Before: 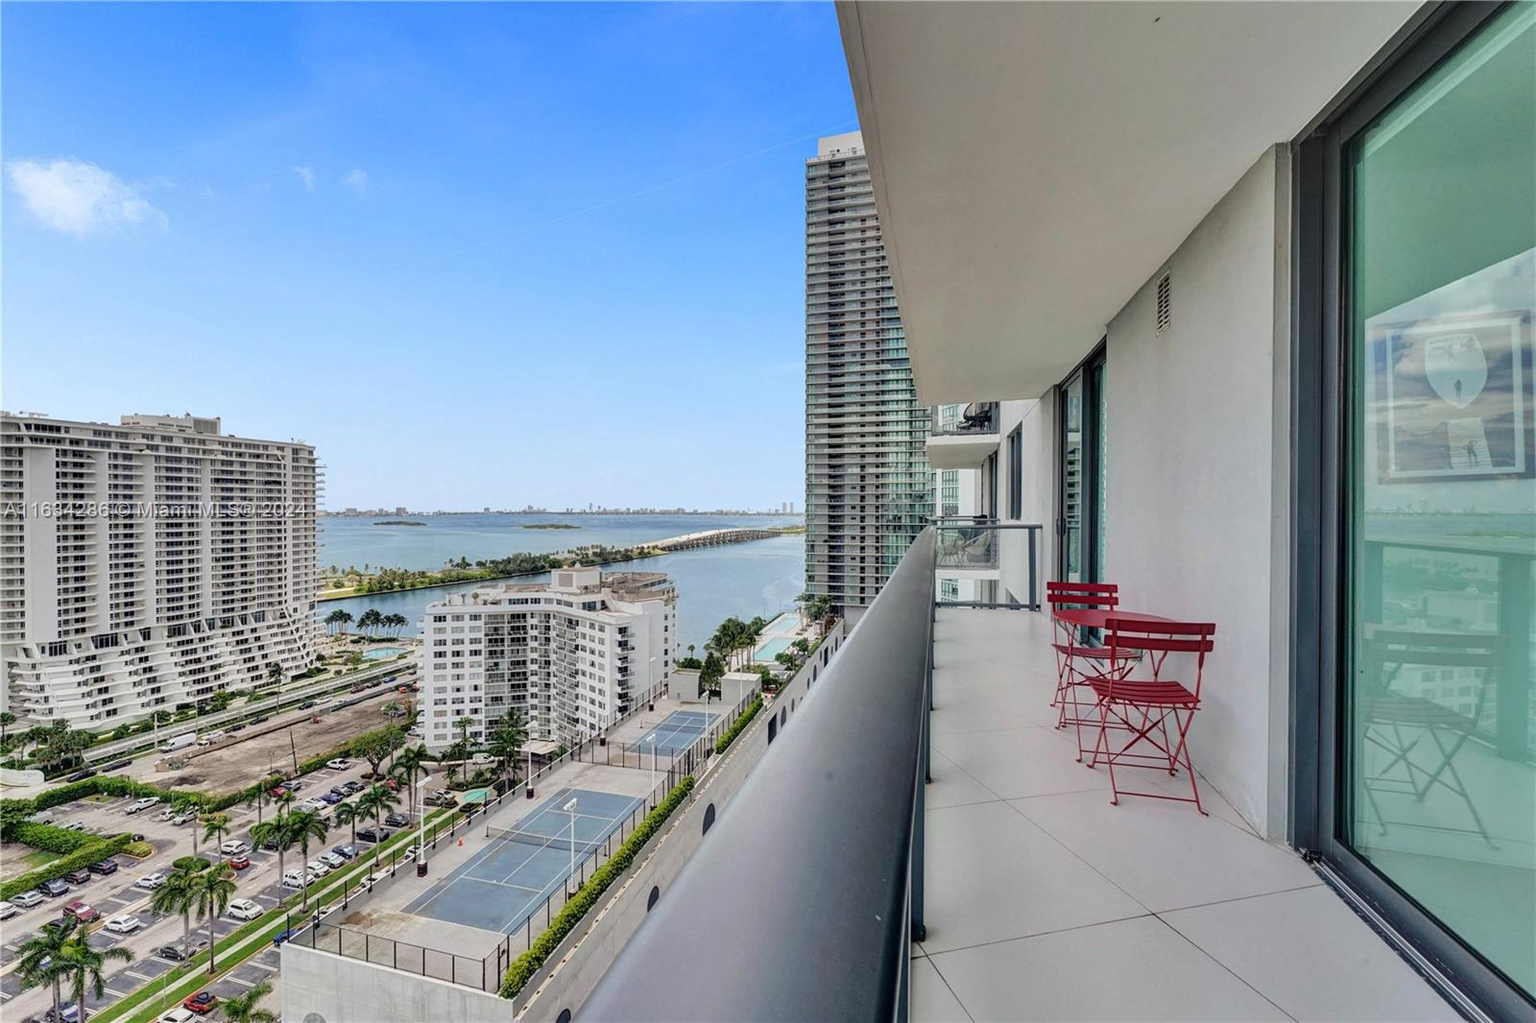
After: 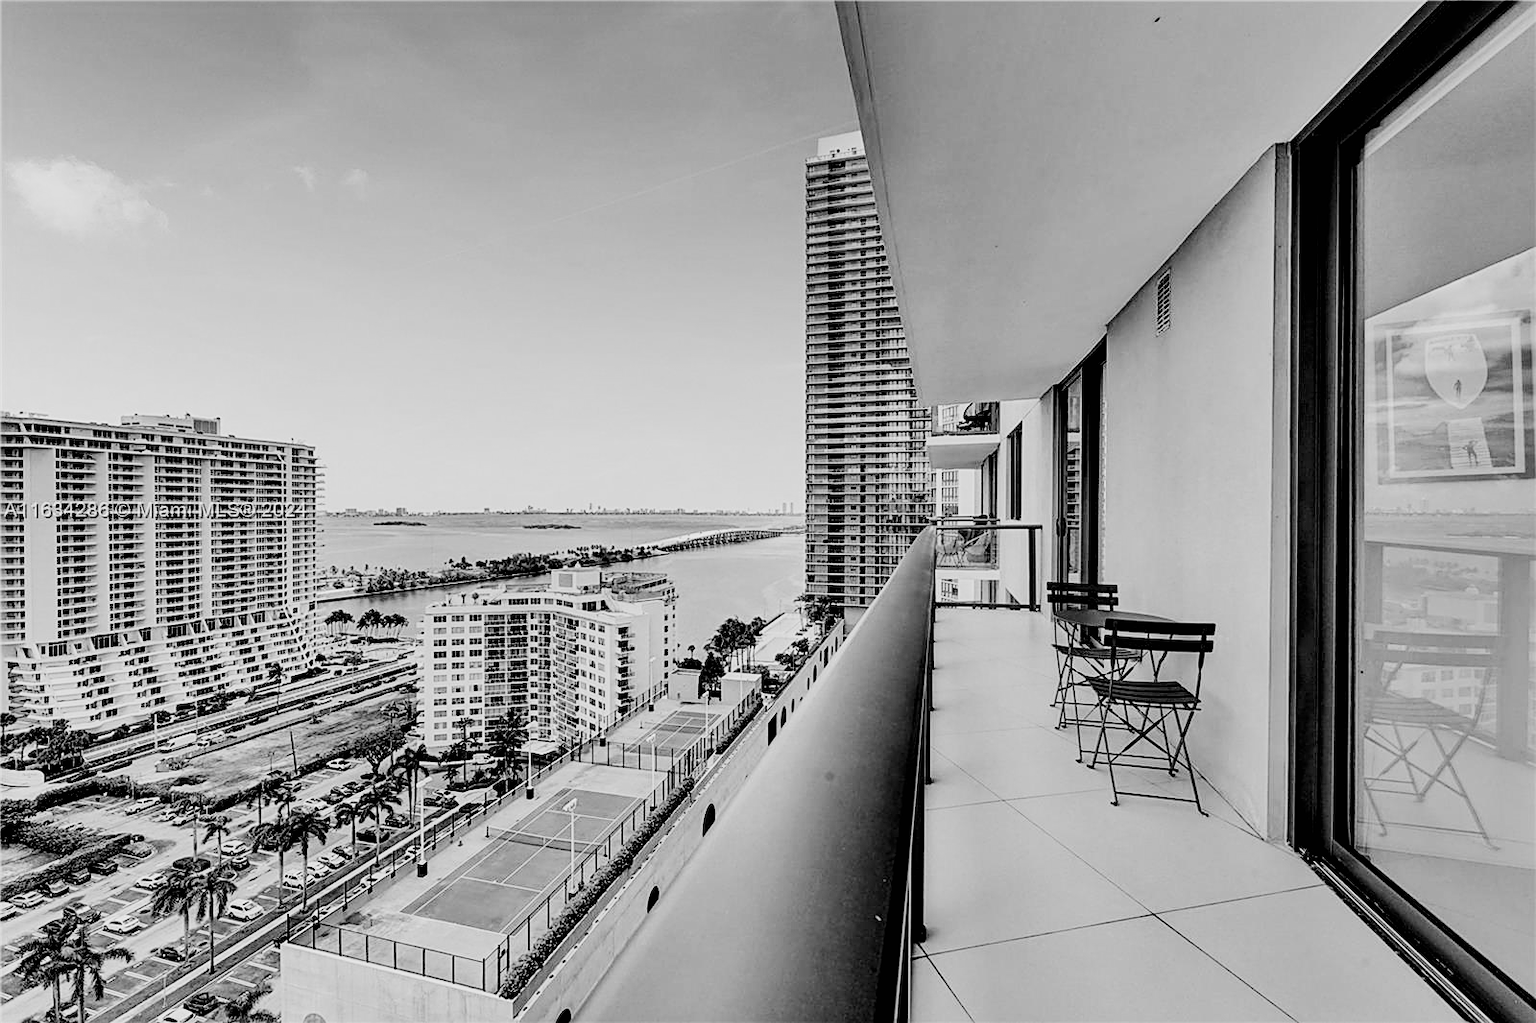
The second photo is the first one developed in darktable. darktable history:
rgb levels: levels [[0.034, 0.472, 0.904], [0, 0.5, 1], [0, 0.5, 1]]
sharpen: on, module defaults
contrast brightness saturation: contrast 0.24, brightness 0.09
filmic rgb: black relative exposure -6.98 EV, white relative exposure 5.63 EV, hardness 2.86
monochrome: a 1.94, b -0.638
